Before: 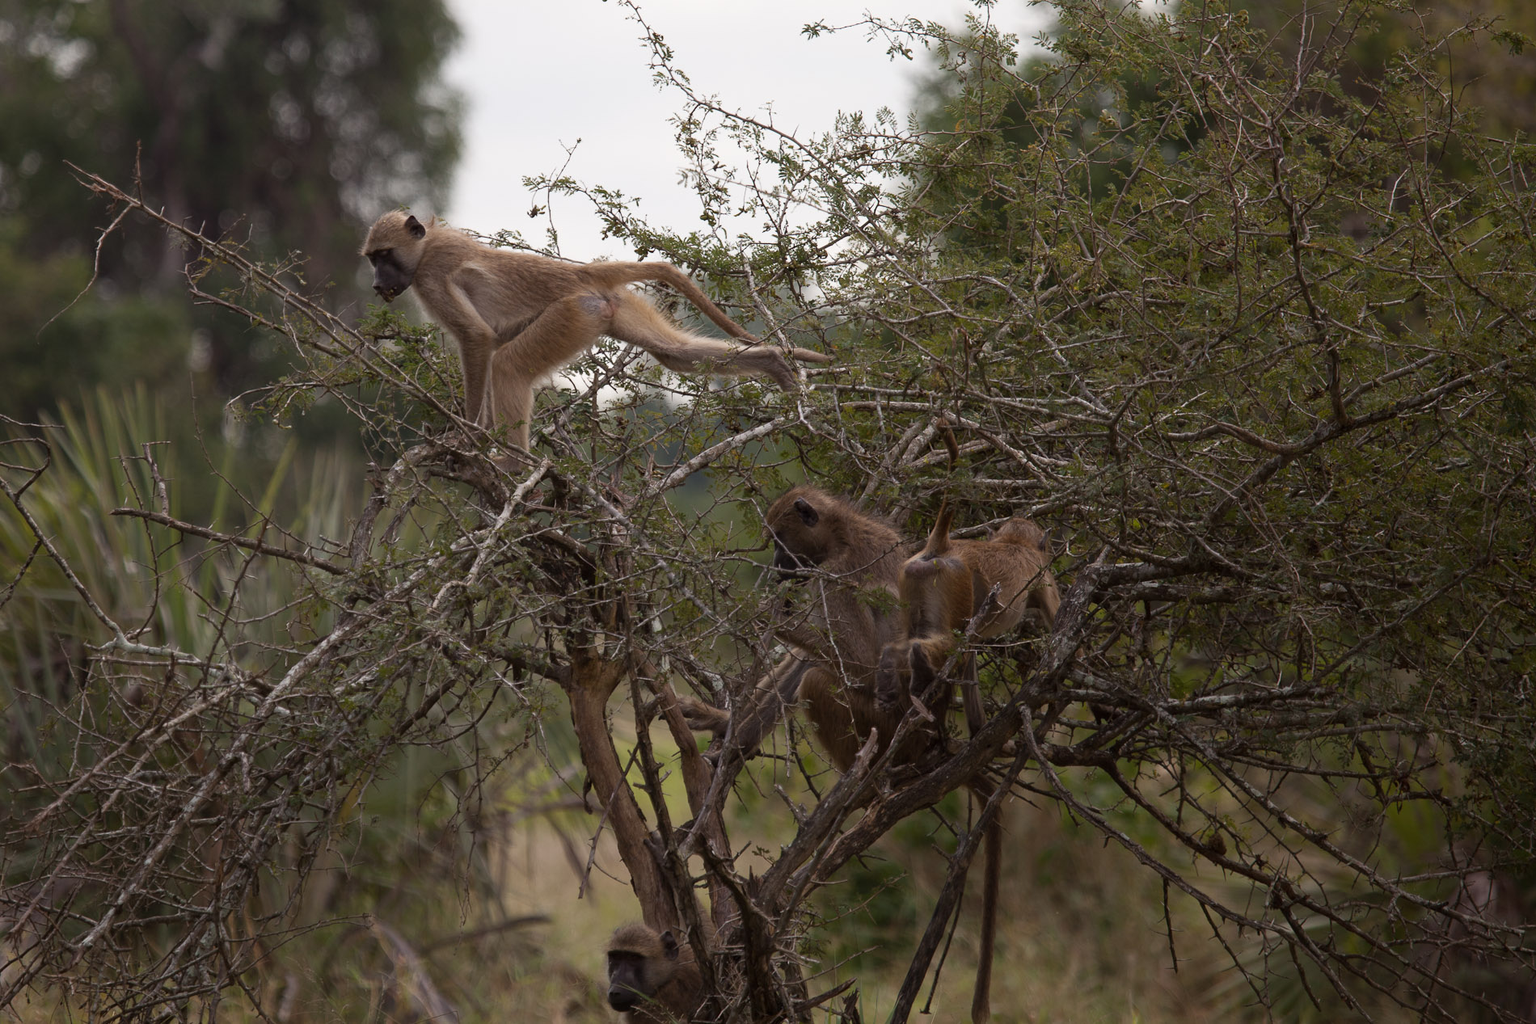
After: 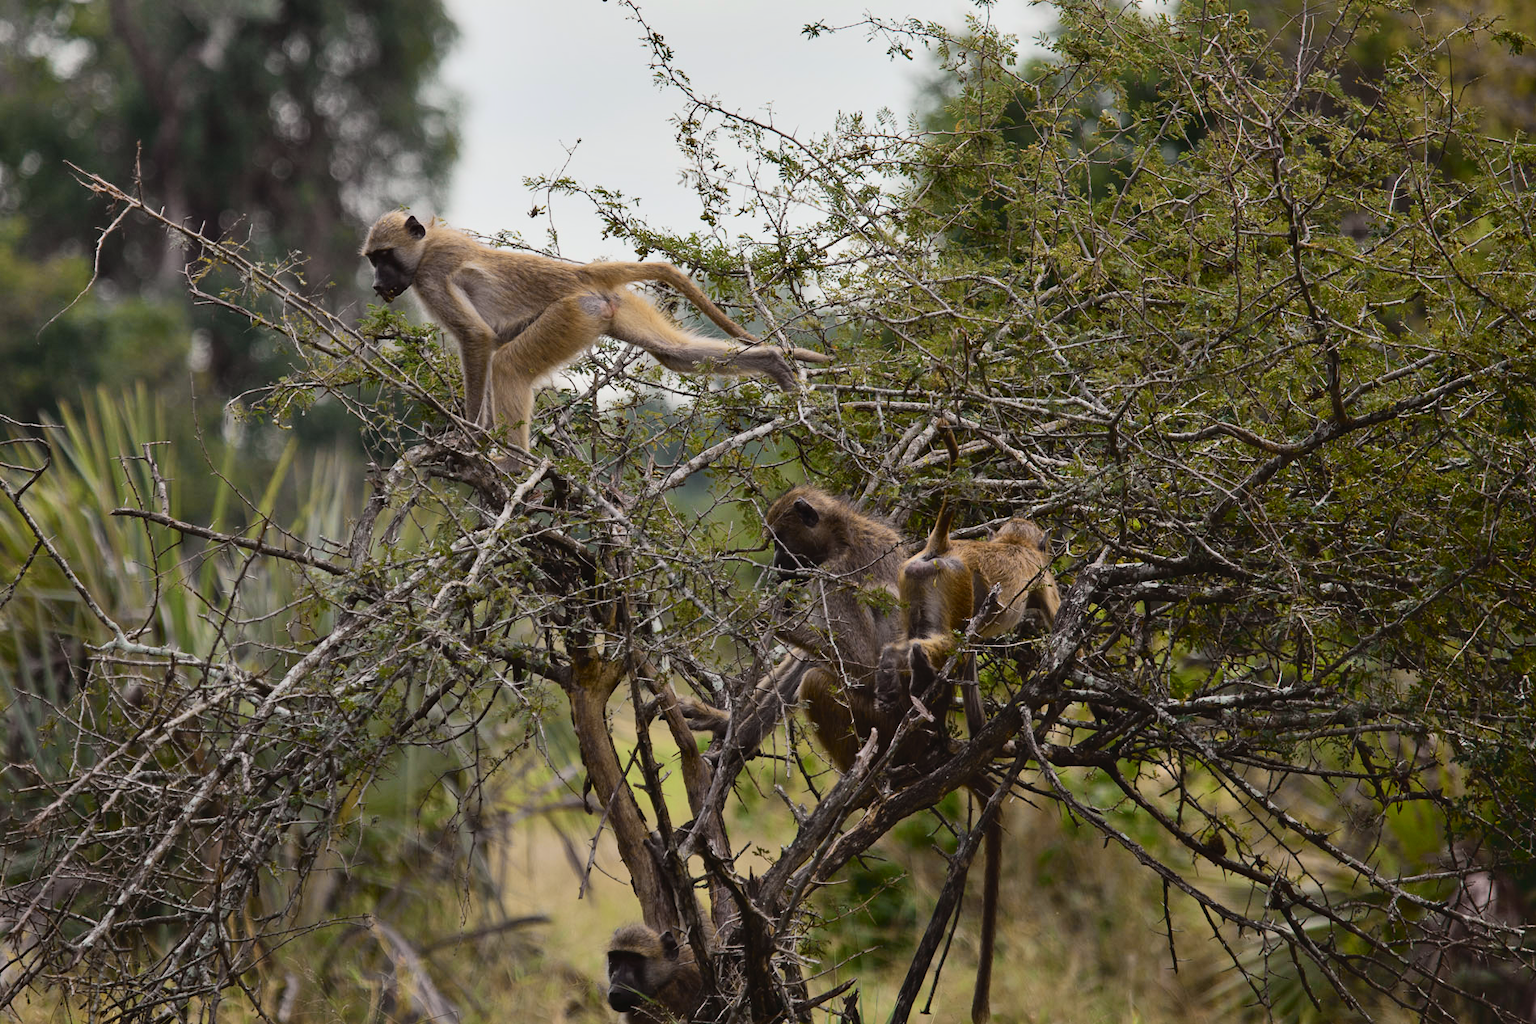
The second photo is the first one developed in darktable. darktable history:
shadows and highlights: soften with gaussian
tone curve: curves: ch0 [(0, 0.022) (0.114, 0.083) (0.281, 0.315) (0.447, 0.557) (0.588, 0.711) (0.786, 0.839) (0.999, 0.949)]; ch1 [(0, 0) (0.389, 0.352) (0.458, 0.433) (0.486, 0.474) (0.509, 0.505) (0.535, 0.53) (0.555, 0.557) (0.586, 0.622) (0.677, 0.724) (1, 1)]; ch2 [(0, 0) (0.369, 0.388) (0.449, 0.431) (0.501, 0.5) (0.528, 0.52) (0.561, 0.59) (0.697, 0.721) (1, 1)], color space Lab, independent channels, preserve colors none
